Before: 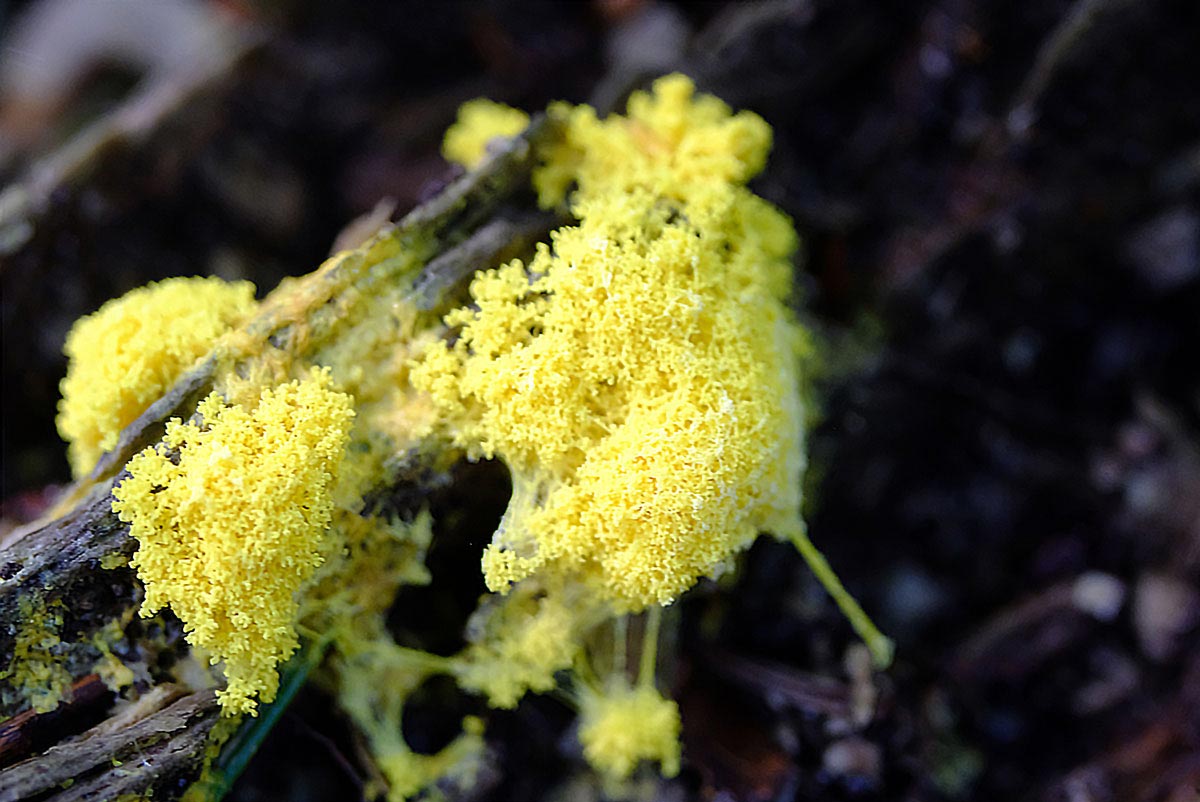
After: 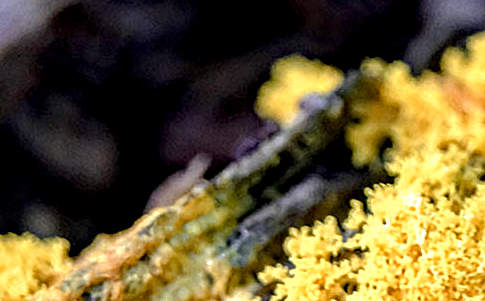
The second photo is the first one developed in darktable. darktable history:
local contrast: highlights 19%, detail 187%
color zones: curves: ch1 [(0, 0.469) (0.072, 0.457) (0.243, 0.494) (0.429, 0.5) (0.571, 0.5) (0.714, 0.5) (0.857, 0.5) (1, 0.469)]; ch2 [(0, 0.499) (0.143, 0.467) (0.242, 0.436) (0.429, 0.493) (0.571, 0.5) (0.714, 0.5) (0.857, 0.5) (1, 0.499)]
crop: left 15.529%, top 5.422%, right 44.007%, bottom 57.044%
haze removal: strength 0.303, distance 0.244, compatibility mode true, adaptive false
